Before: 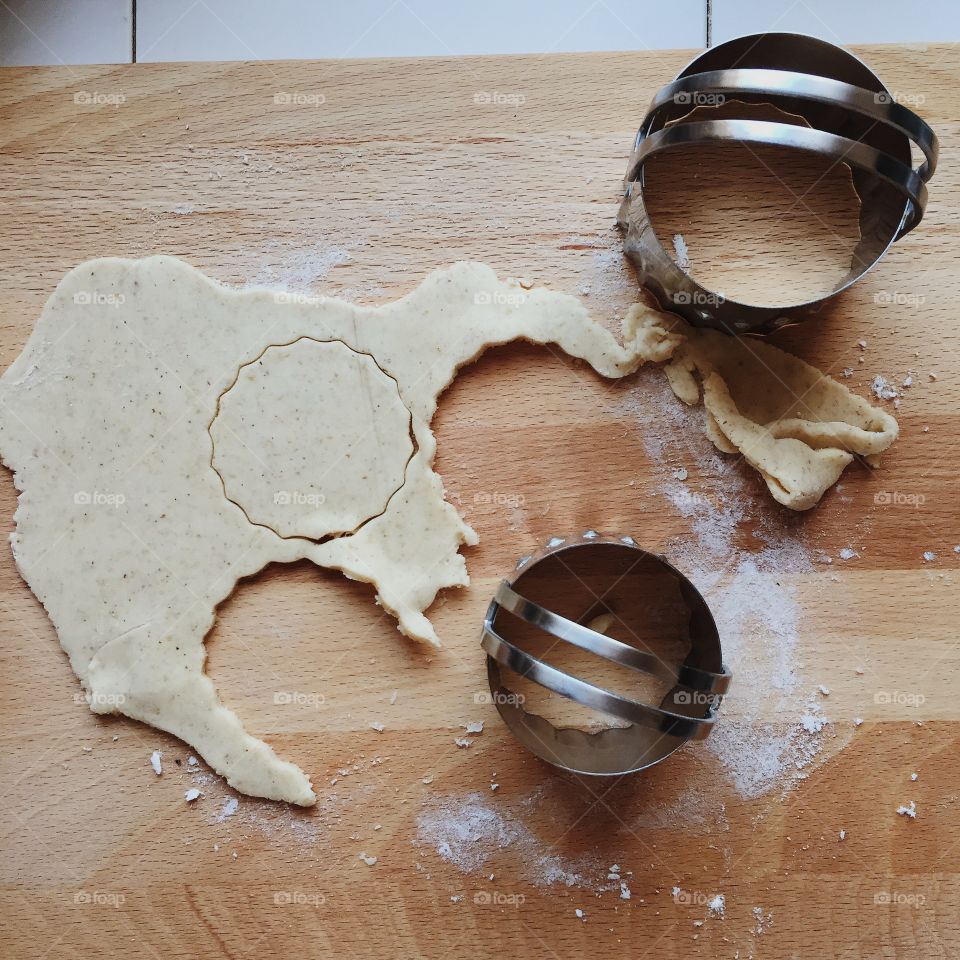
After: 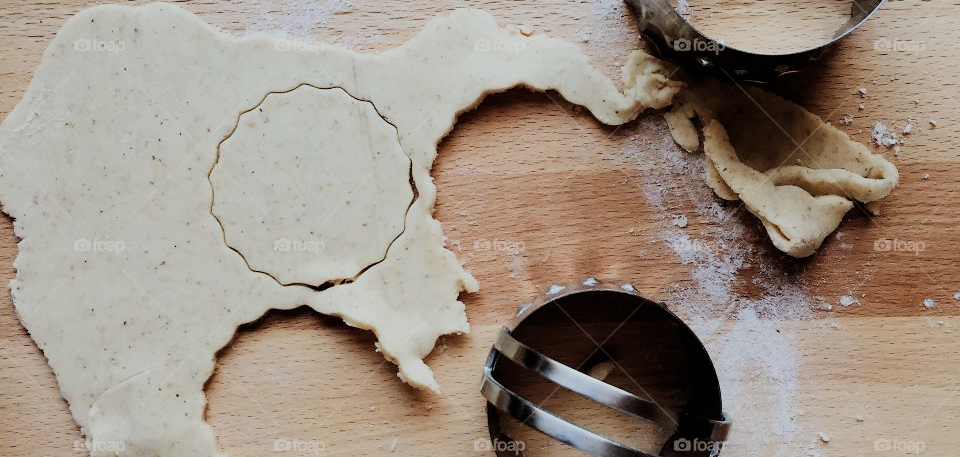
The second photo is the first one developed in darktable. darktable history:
crop and rotate: top 26.447%, bottom 25.881%
filmic rgb: black relative exposure -5.02 EV, white relative exposure 3.97 EV, hardness 2.88, contrast 1.197, highlights saturation mix -28.71%
